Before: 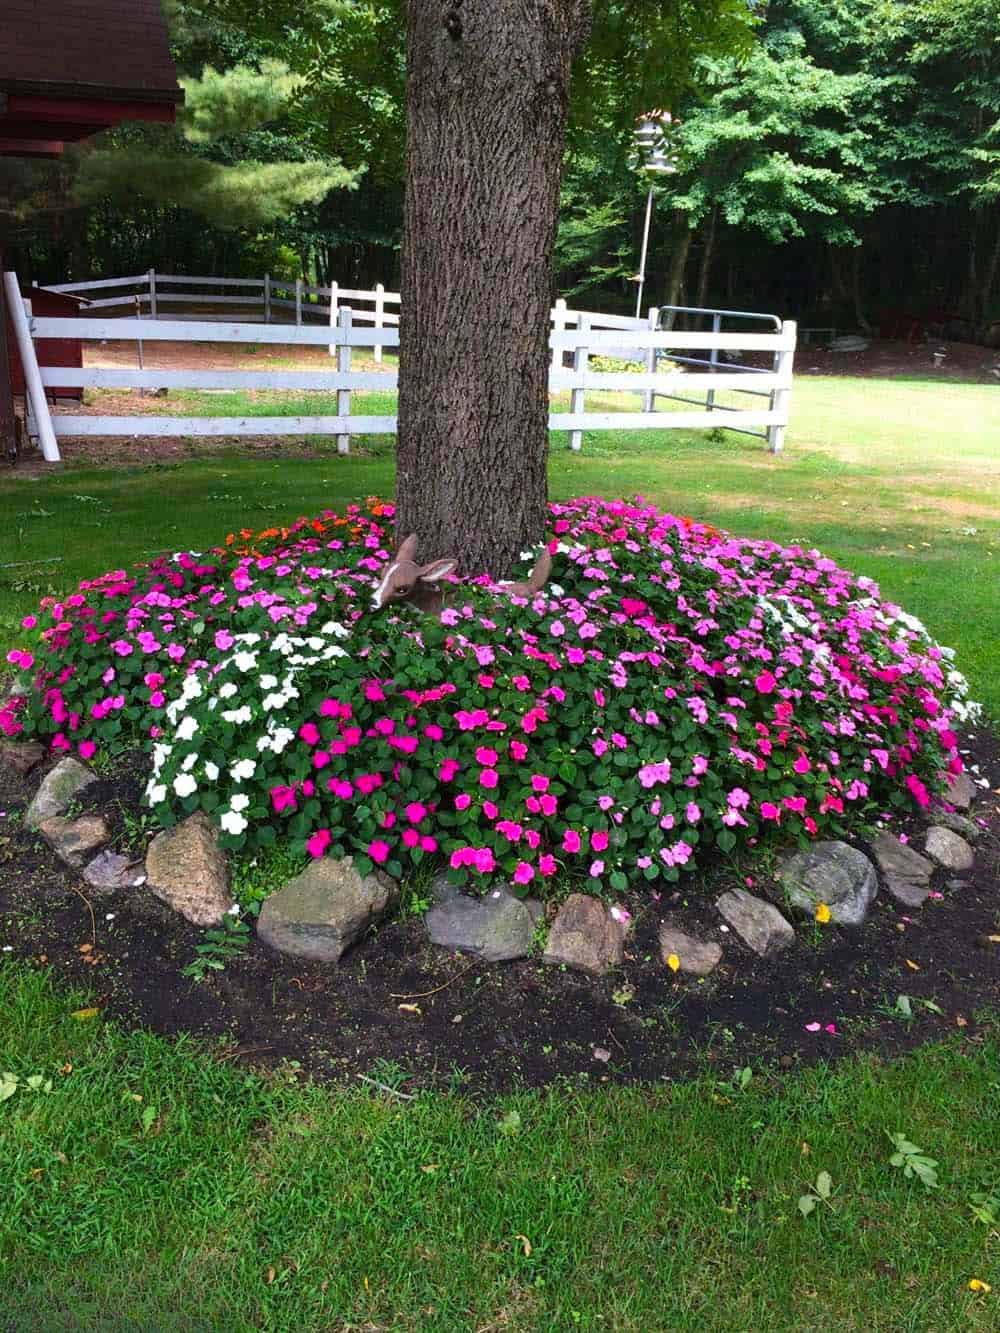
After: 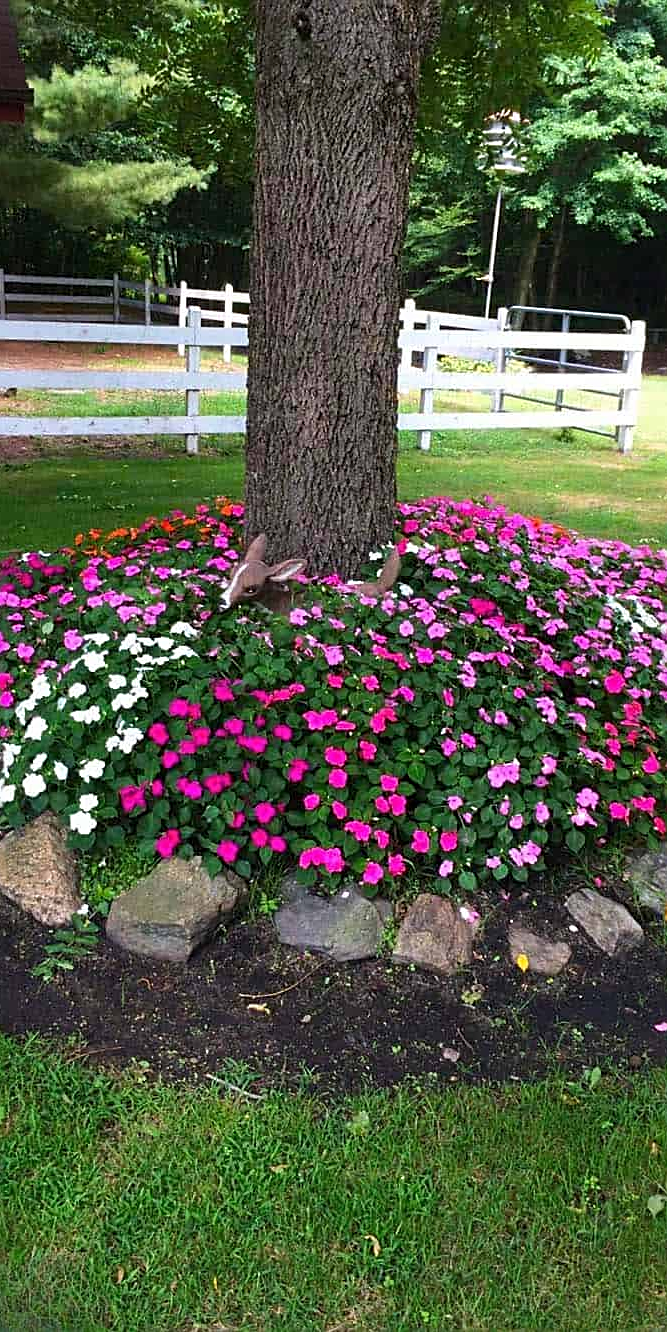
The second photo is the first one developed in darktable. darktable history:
crop and rotate: left 15.157%, right 18.066%
sharpen: on, module defaults
